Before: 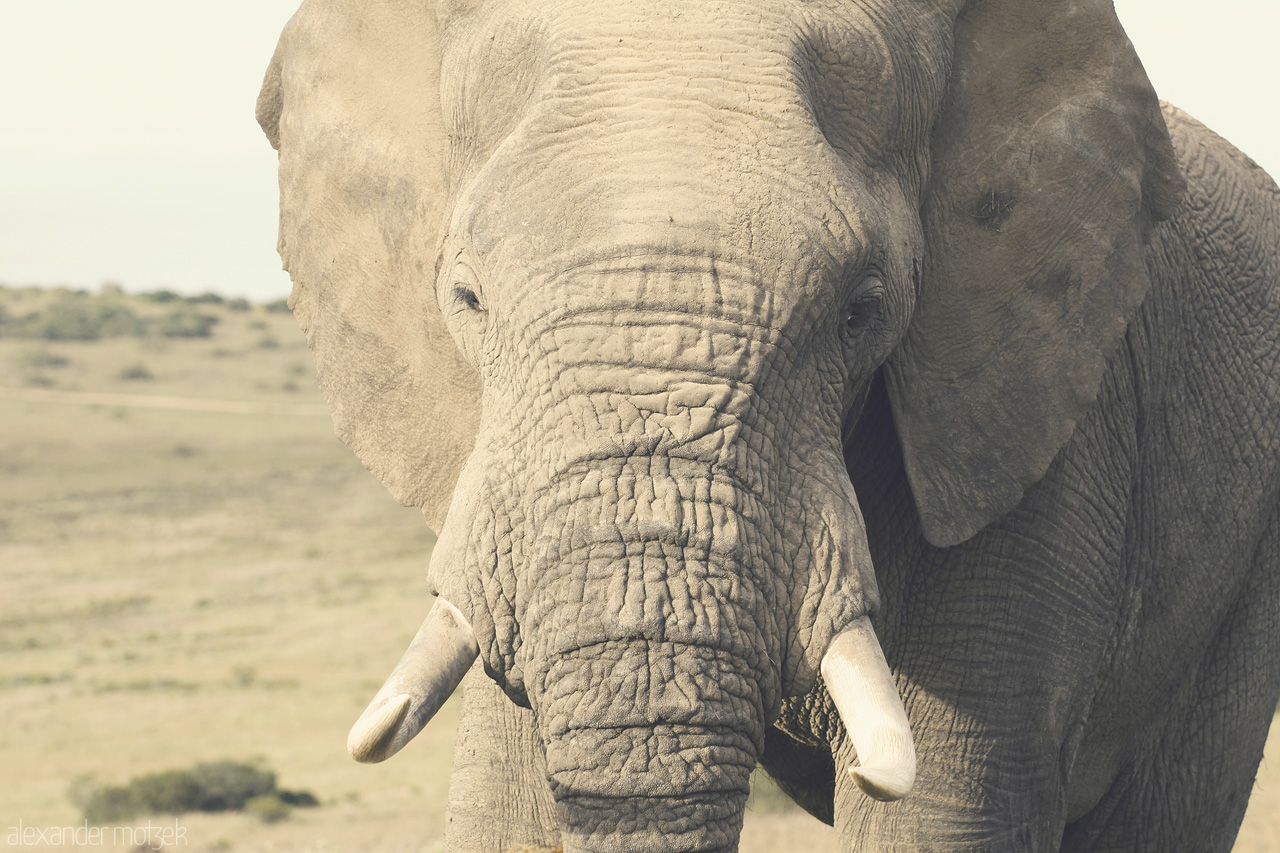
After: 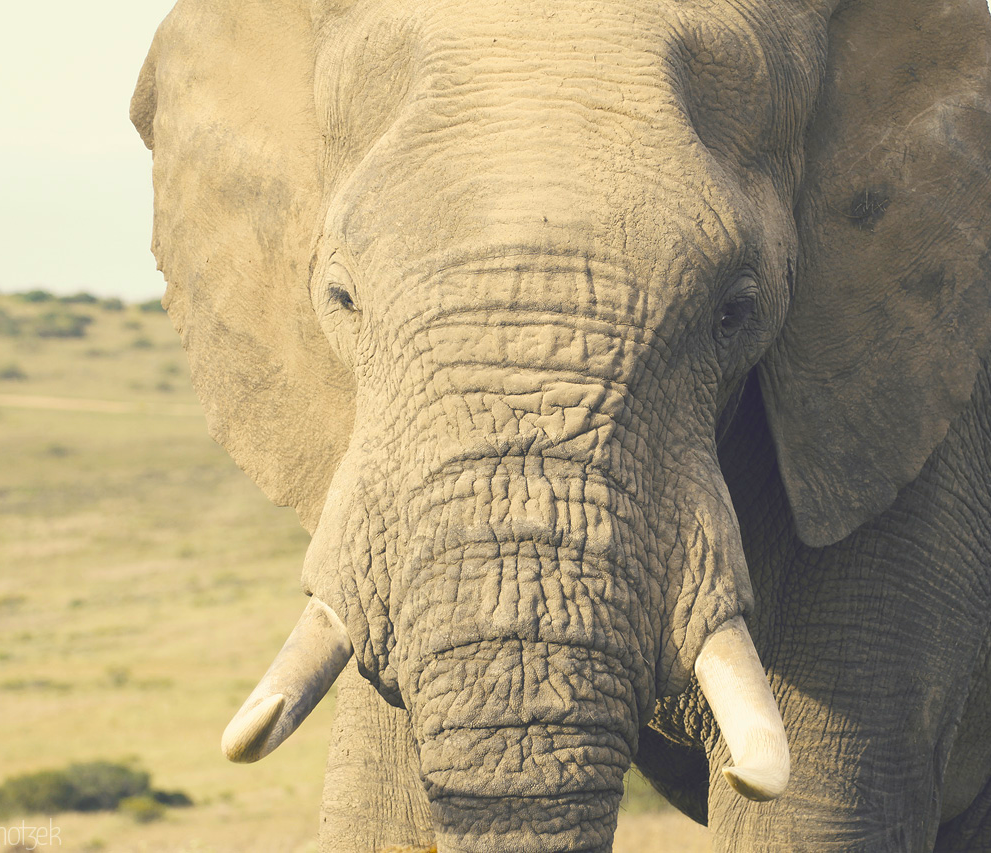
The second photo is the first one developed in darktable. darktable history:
color balance rgb: linear chroma grading › global chroma 15%, perceptual saturation grading › global saturation 30%
crop: left 9.88%, right 12.664%
